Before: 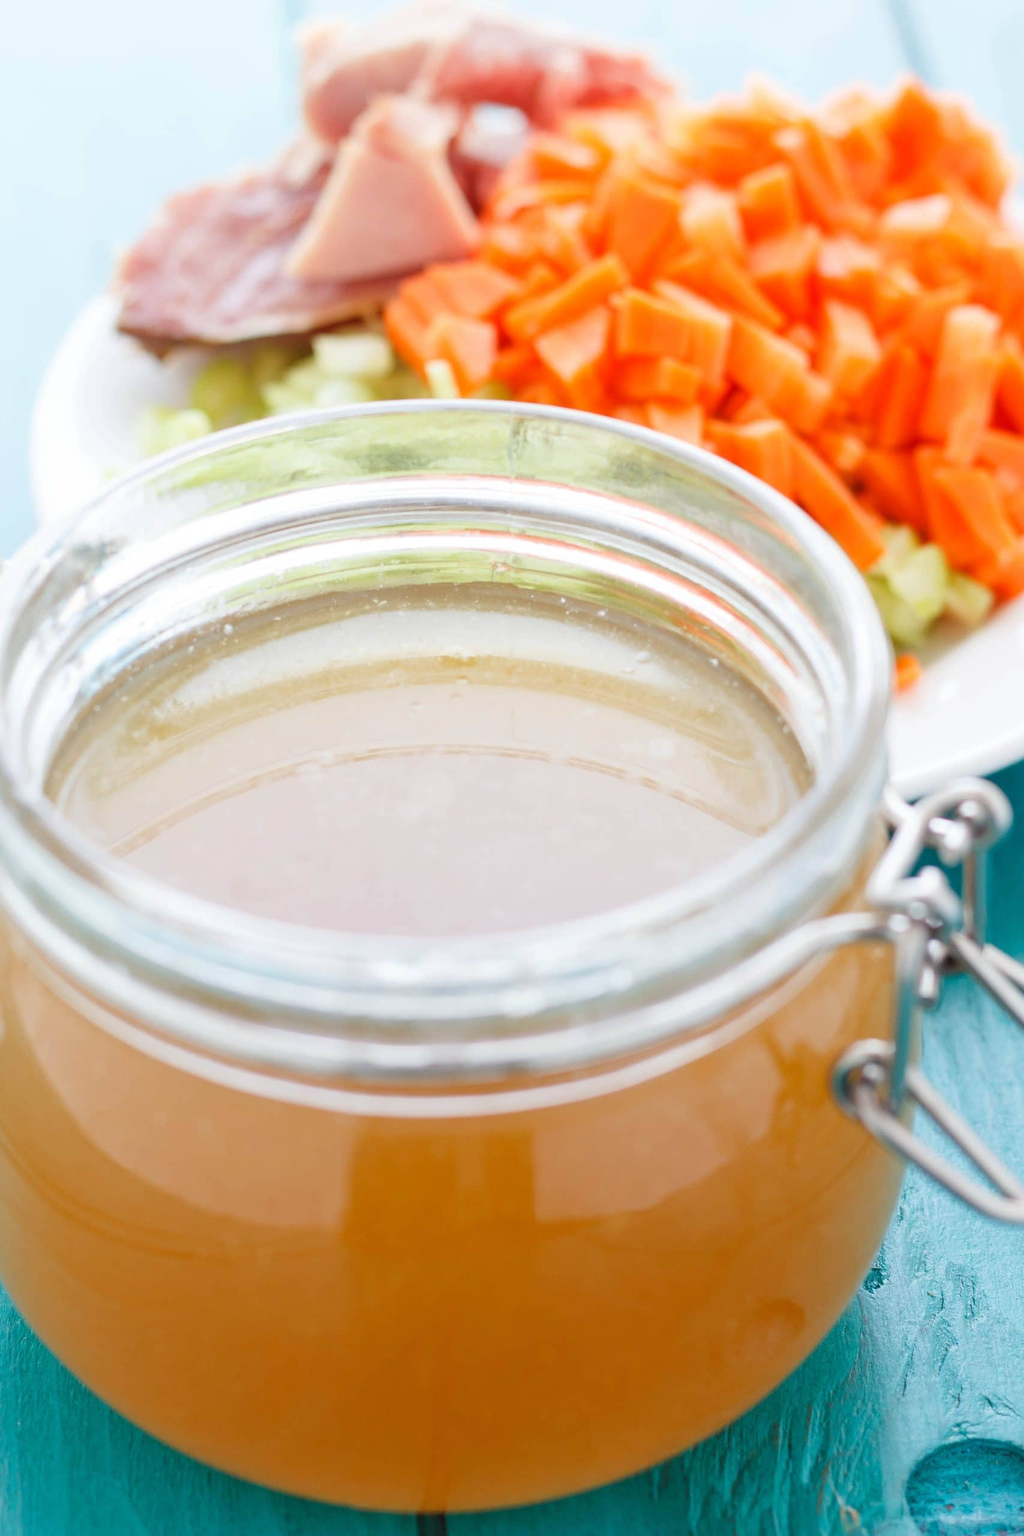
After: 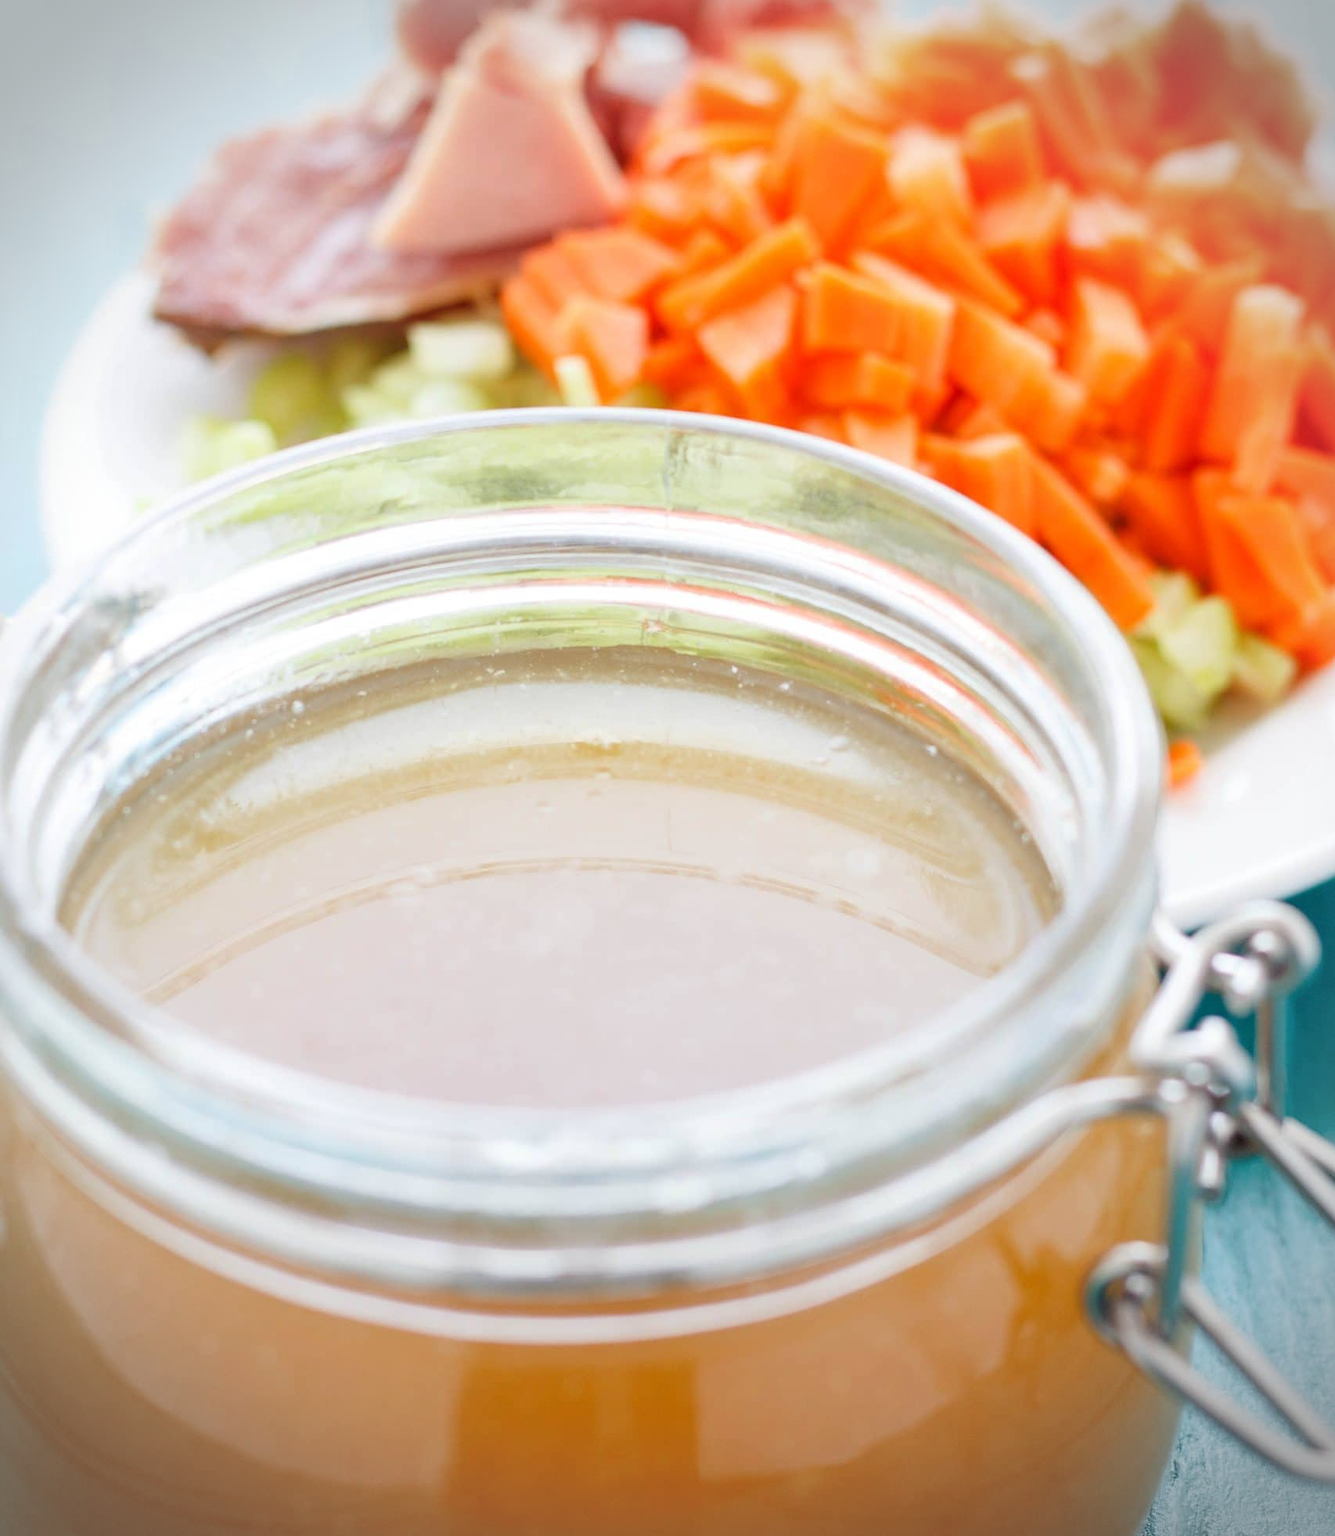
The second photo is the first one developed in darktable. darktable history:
vignetting: dithering 8-bit output, unbound false
crop: top 5.667%, bottom 17.637%
